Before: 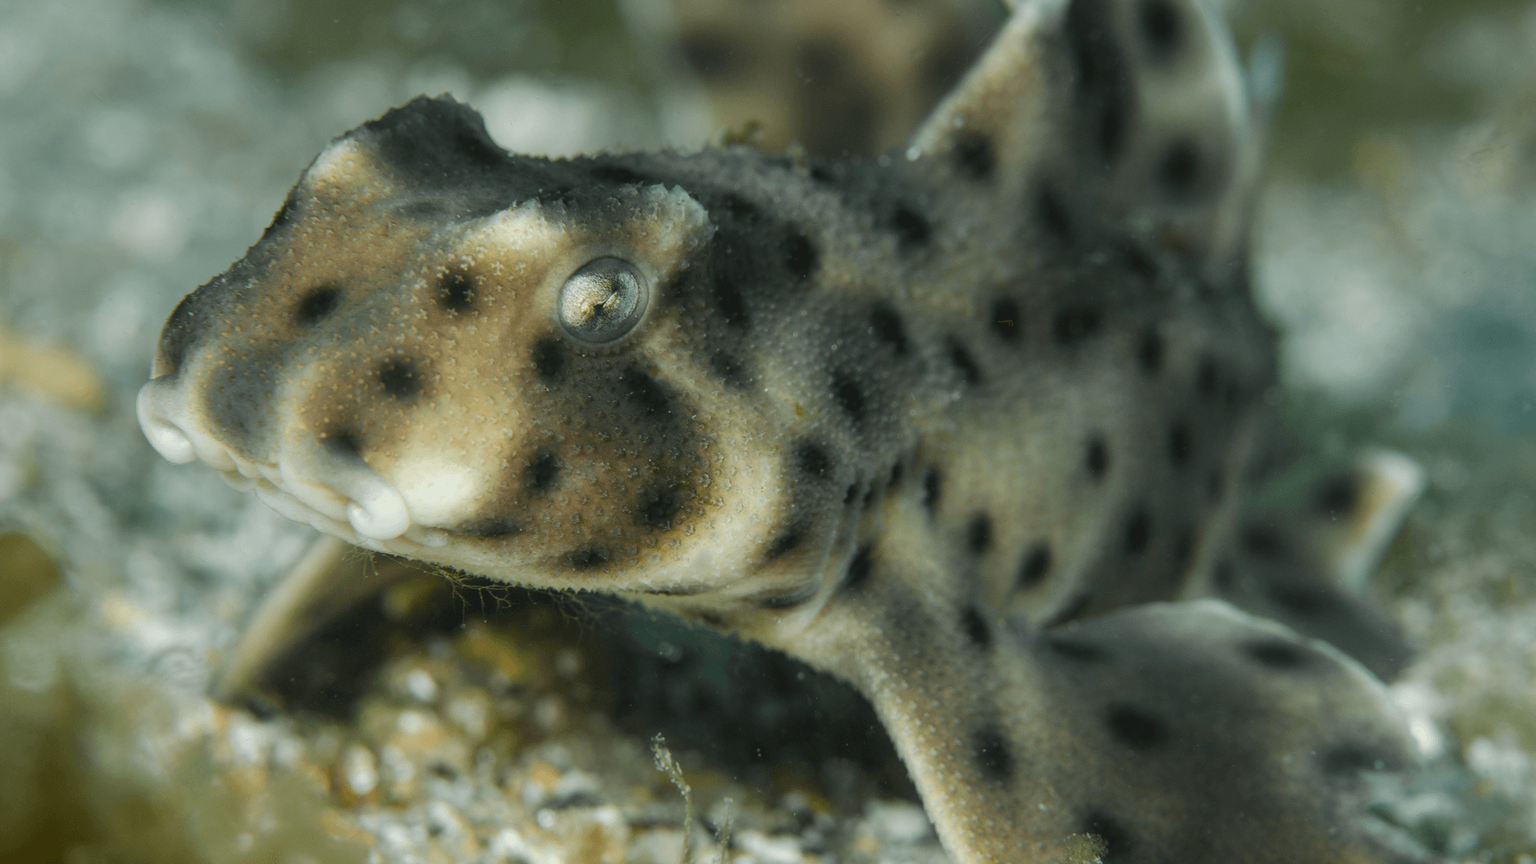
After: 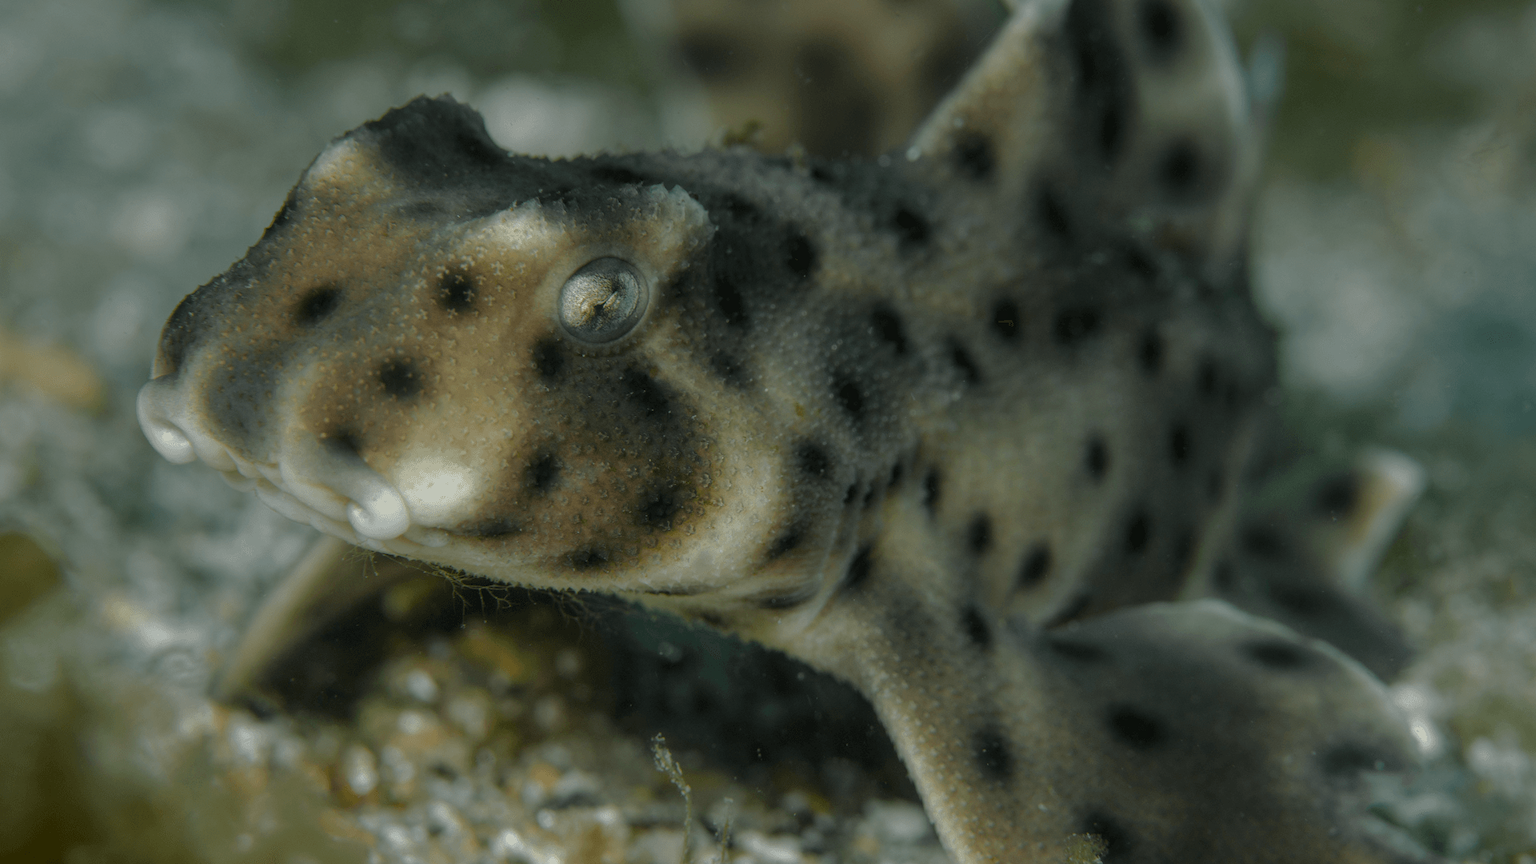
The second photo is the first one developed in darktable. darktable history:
local contrast: highlights 100%, shadows 100%, detail 120%, midtone range 0.2
base curve: curves: ch0 [(0, 0) (0.826, 0.587) (1, 1)]
